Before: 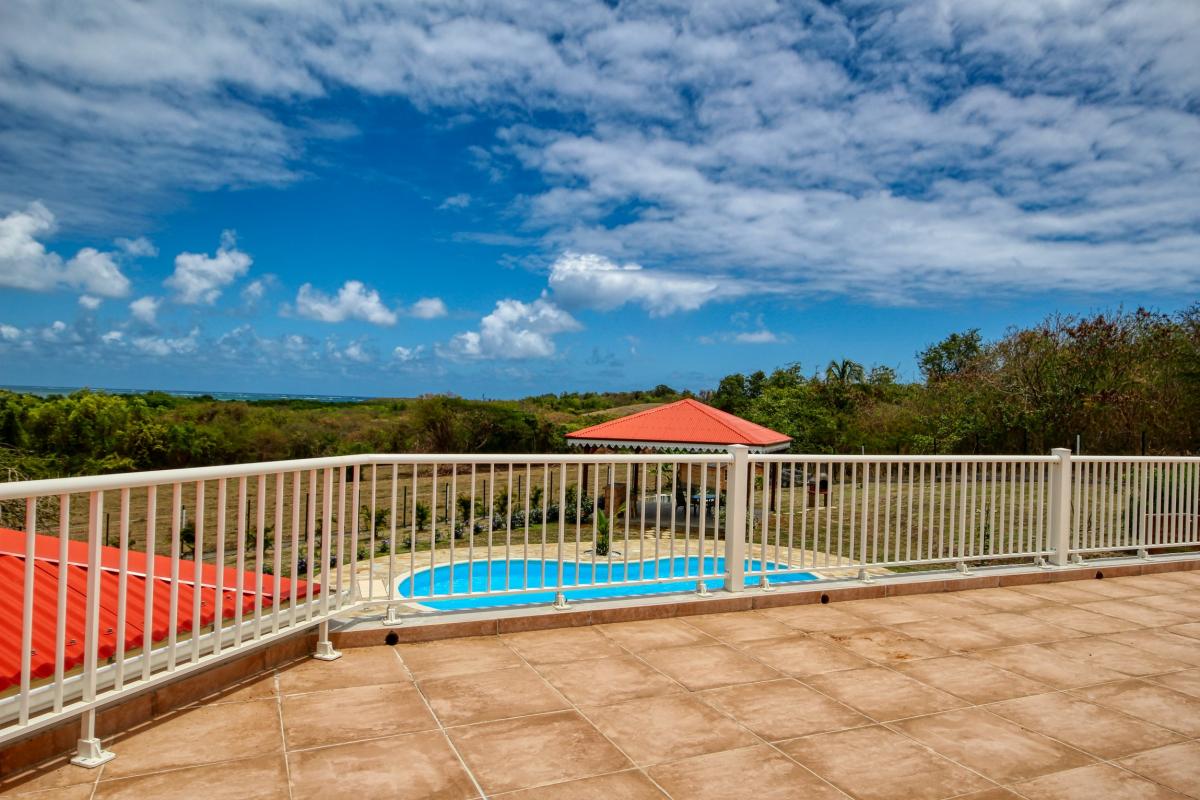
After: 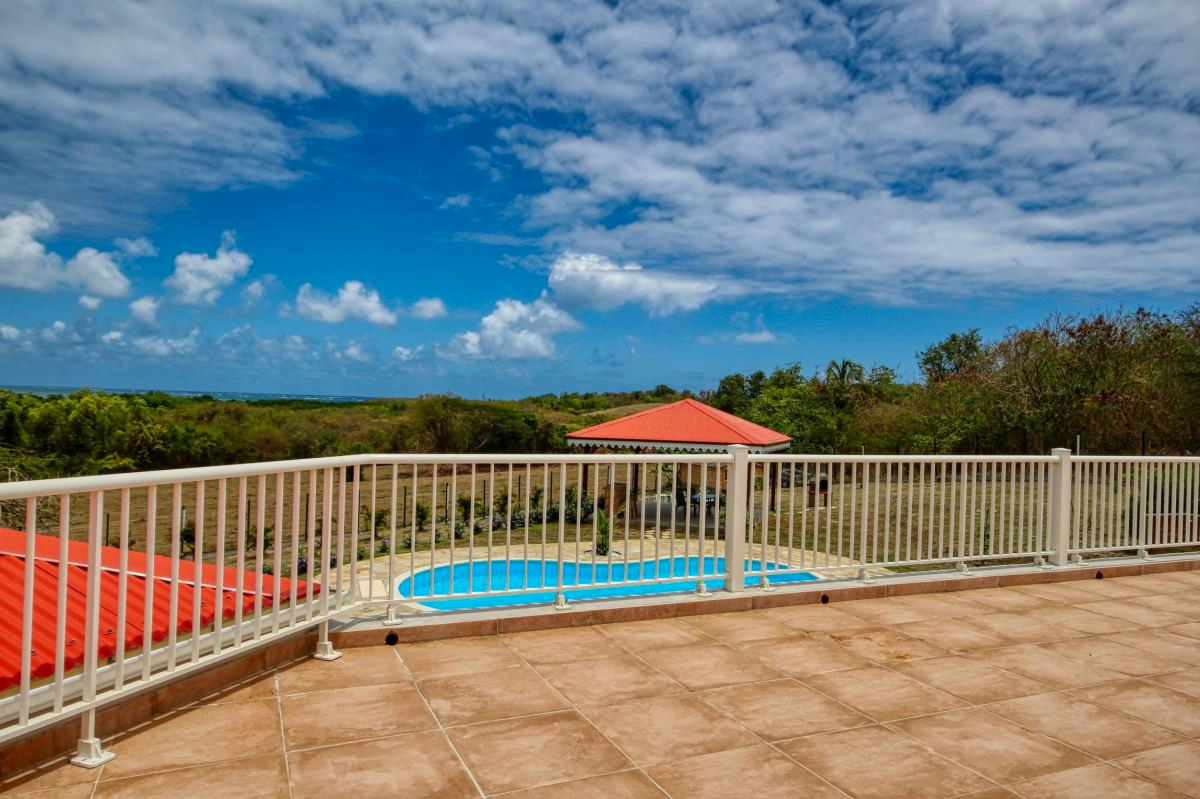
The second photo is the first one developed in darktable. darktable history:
shadows and highlights: shadows 25.82, white point adjustment -2.88, highlights -29.72, shadows color adjustment 99.15%, highlights color adjustment 0.763%
crop: bottom 0.055%
